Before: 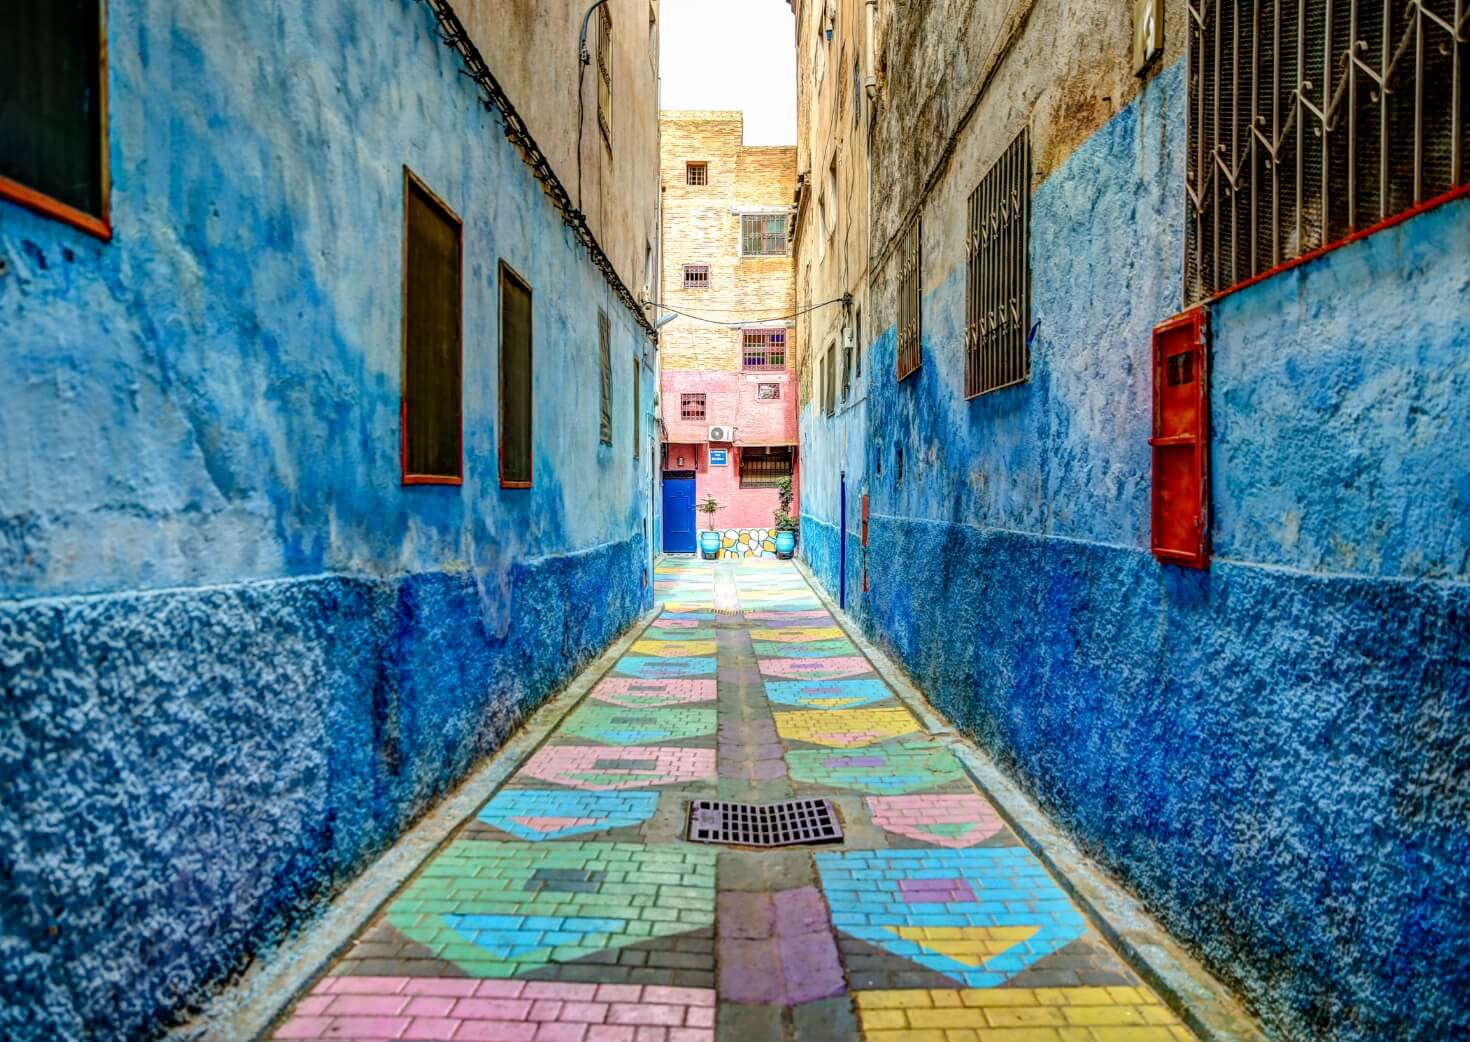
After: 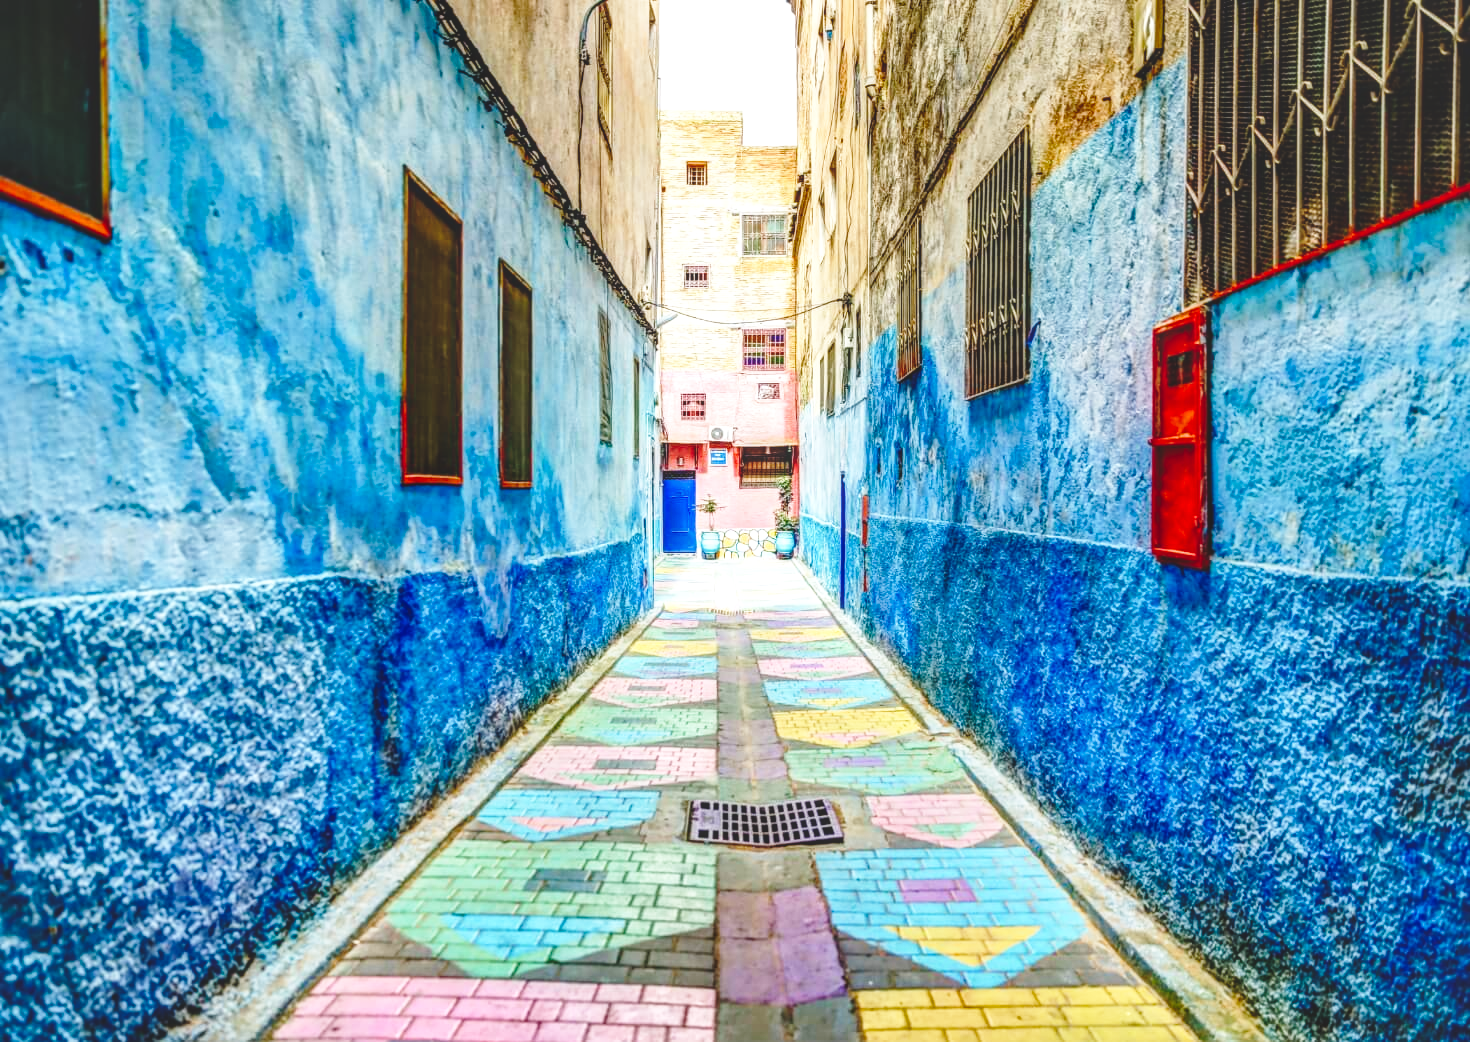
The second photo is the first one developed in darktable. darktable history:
base curve: curves: ch0 [(0, 0) (0.028, 0.03) (0.121, 0.232) (0.46, 0.748) (0.859, 0.968) (1, 1)], preserve colors none
color balance rgb: perceptual saturation grading › global saturation 20%, perceptual saturation grading › highlights -25%, perceptual saturation grading › shadows 25%
local contrast: on, module defaults
exposure: black level correction -0.023, exposure -0.039 EV, compensate highlight preservation false
